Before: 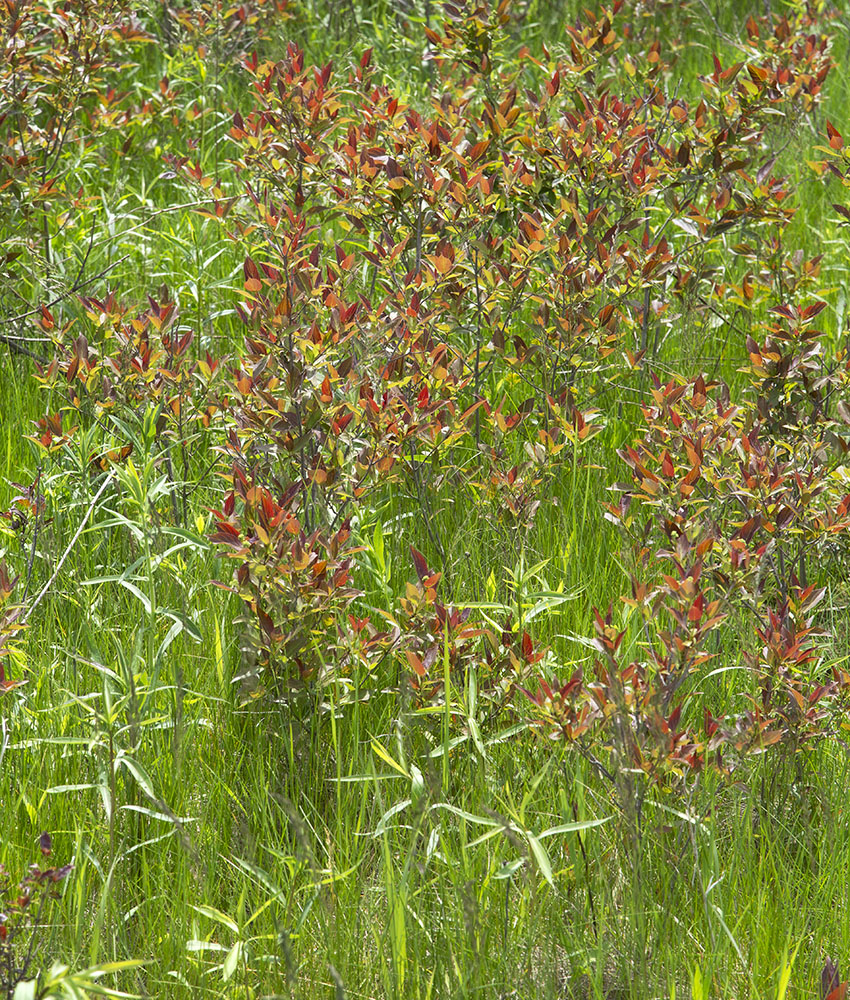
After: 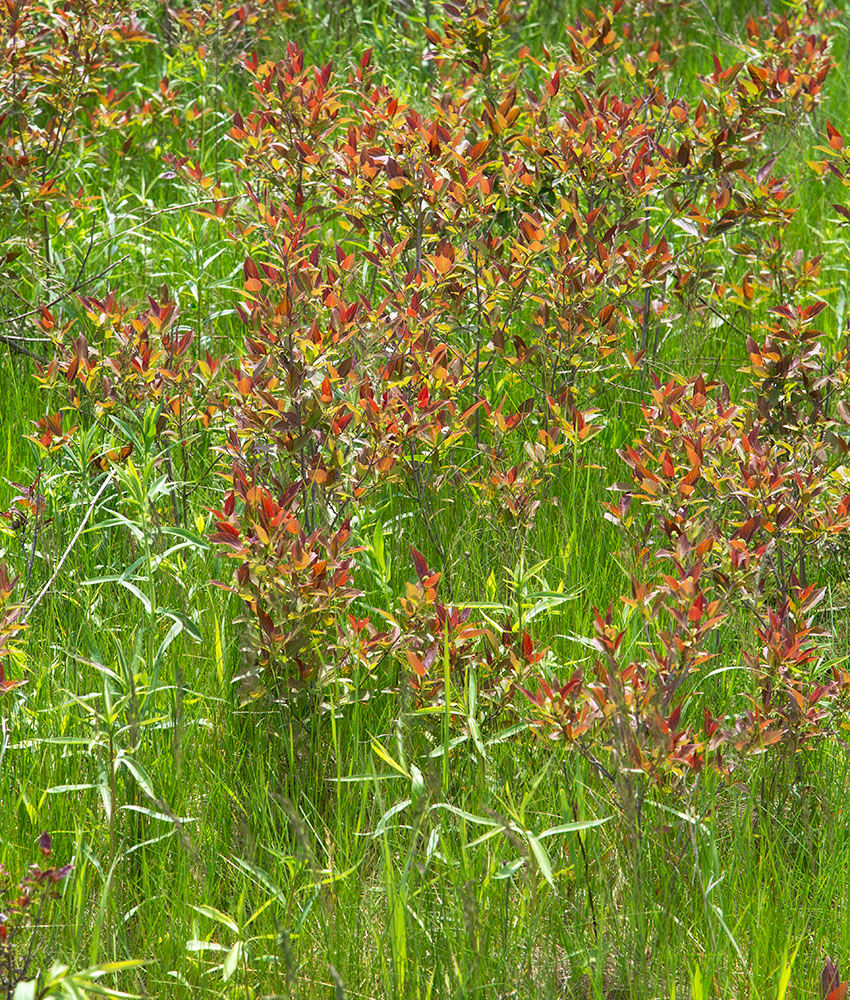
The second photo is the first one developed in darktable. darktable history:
velvia: on, module defaults
white balance: red 1.009, blue 1.027
